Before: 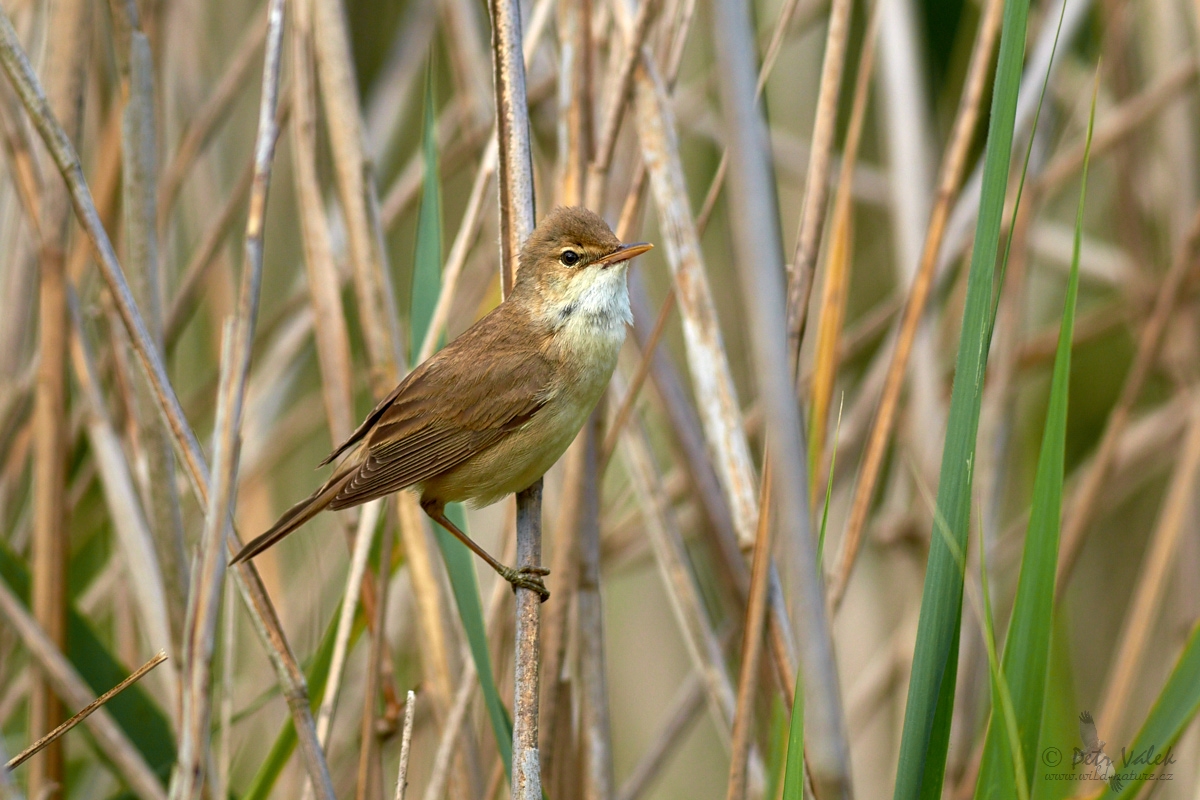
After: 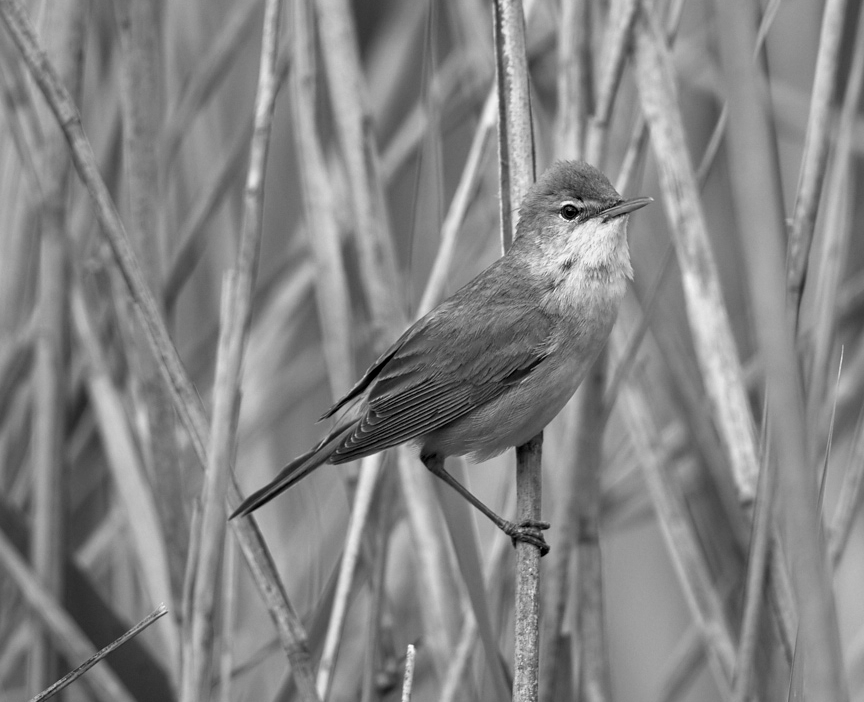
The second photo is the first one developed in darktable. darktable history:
exposure: black level correction 0.001, compensate highlight preservation false
color balance rgb: perceptual saturation grading › global saturation 20%, perceptual saturation grading › highlights -25%, perceptual saturation grading › shadows 25%
crop: top 5.803%, right 27.864%, bottom 5.804%
monochrome: a 26.22, b 42.67, size 0.8
